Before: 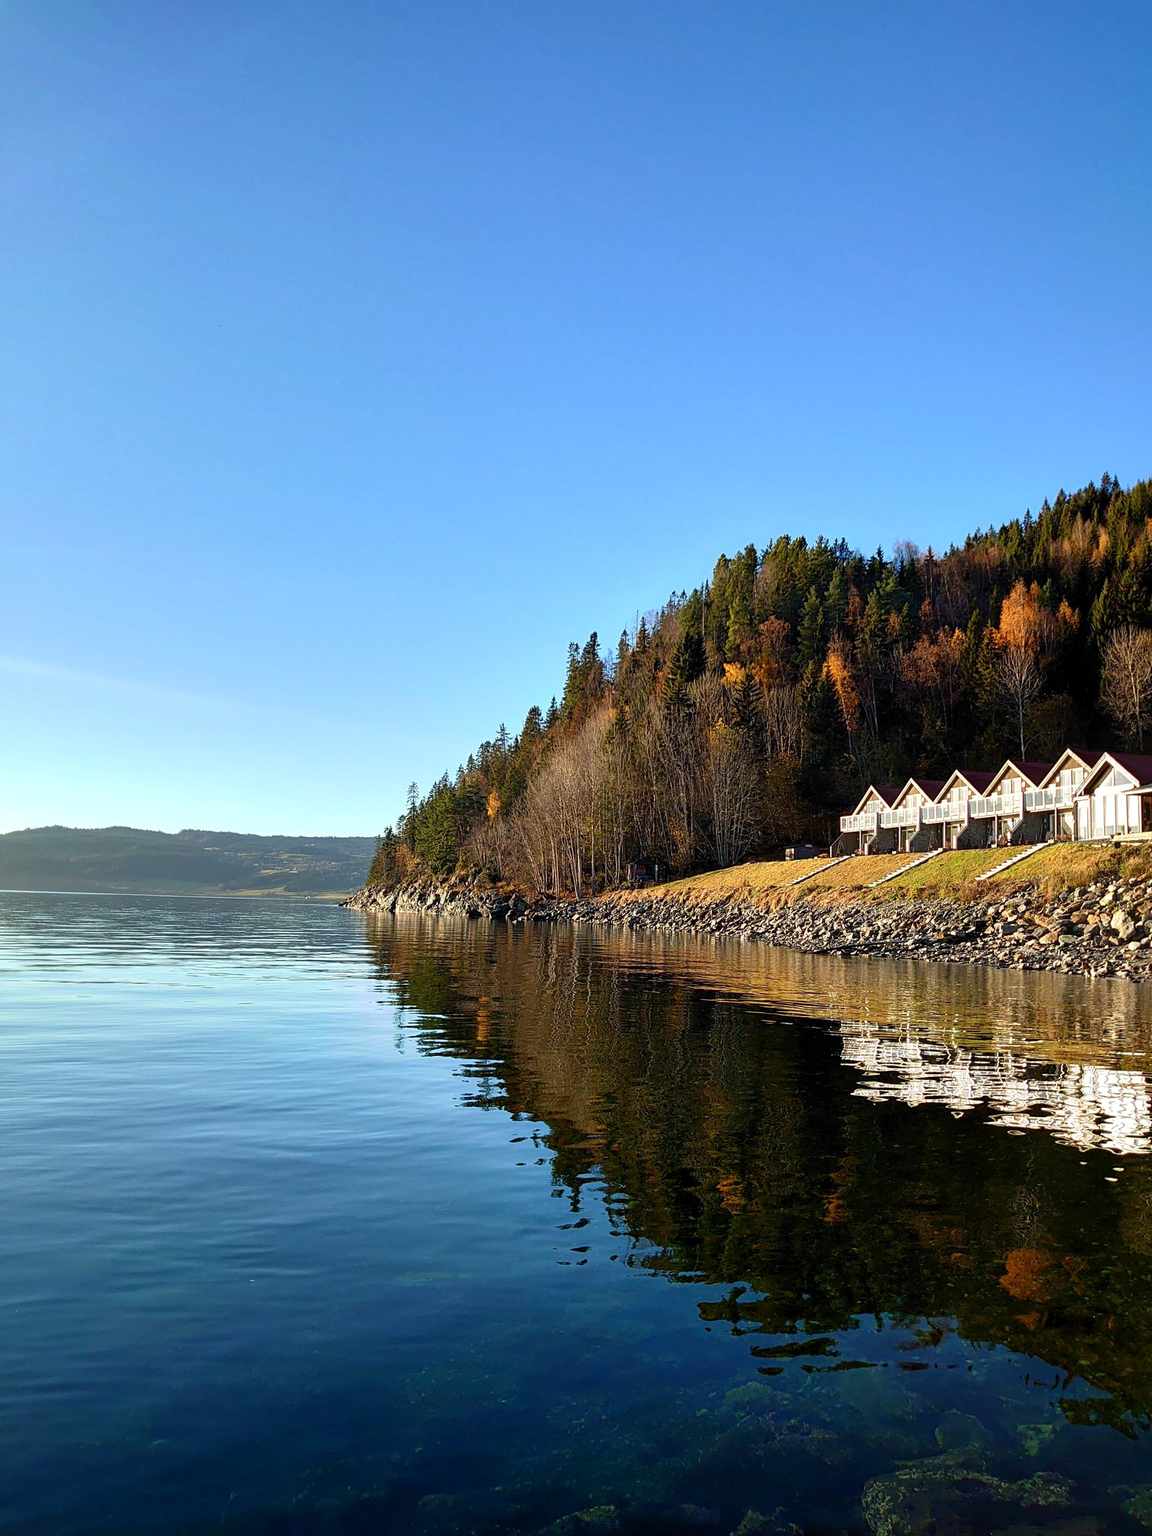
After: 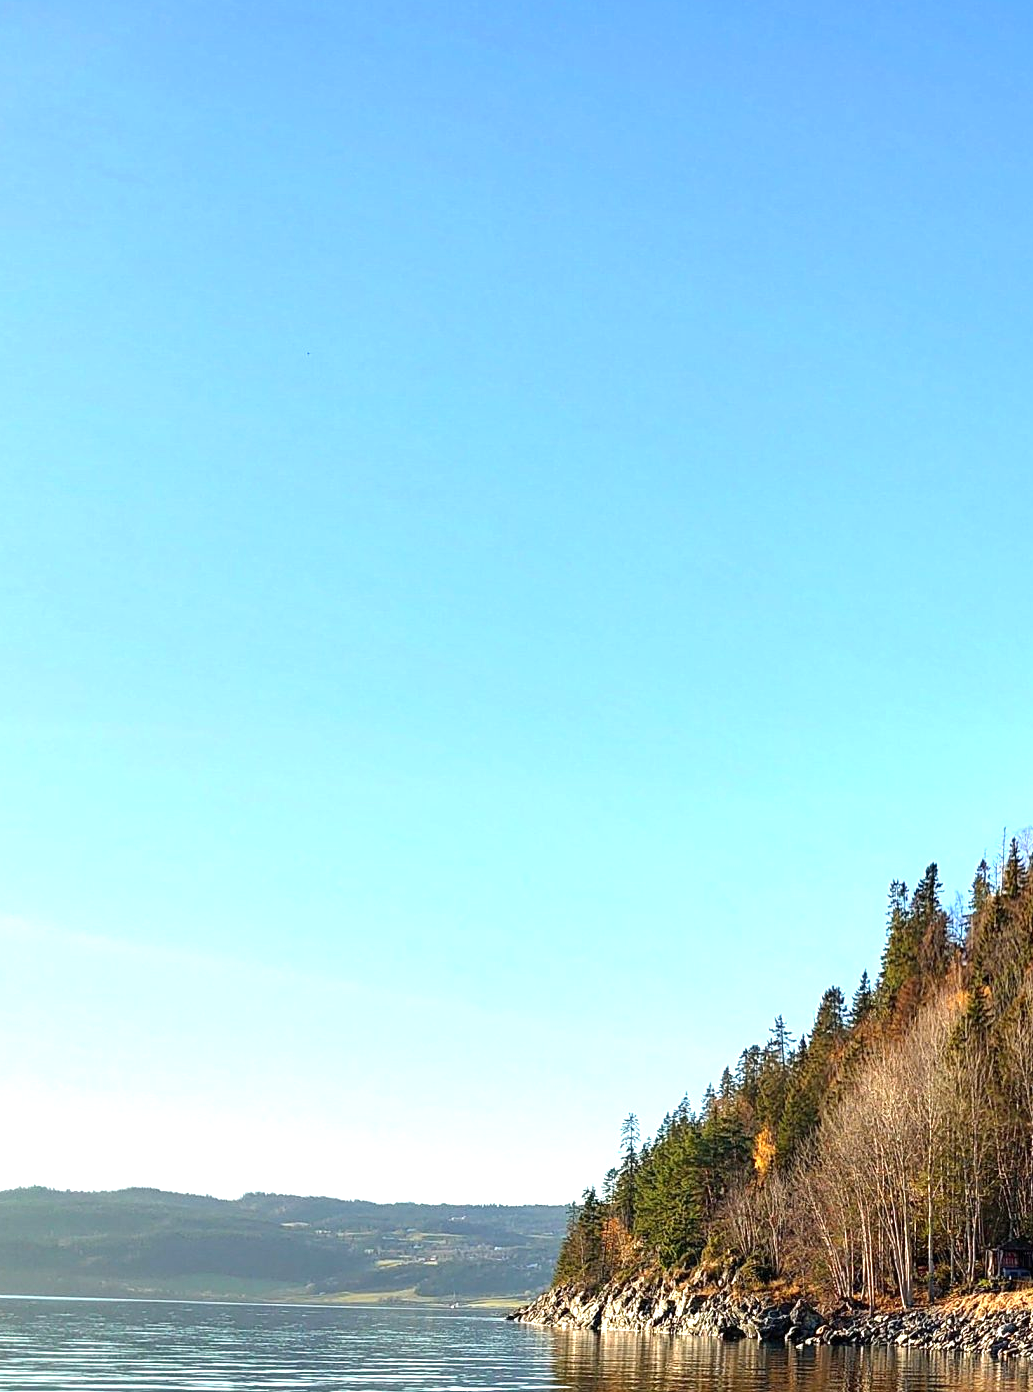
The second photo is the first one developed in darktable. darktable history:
crop and rotate: left 3.049%, top 7.449%, right 43.117%, bottom 38.138%
exposure: exposure 0.731 EV, compensate exposure bias true, compensate highlight preservation false
